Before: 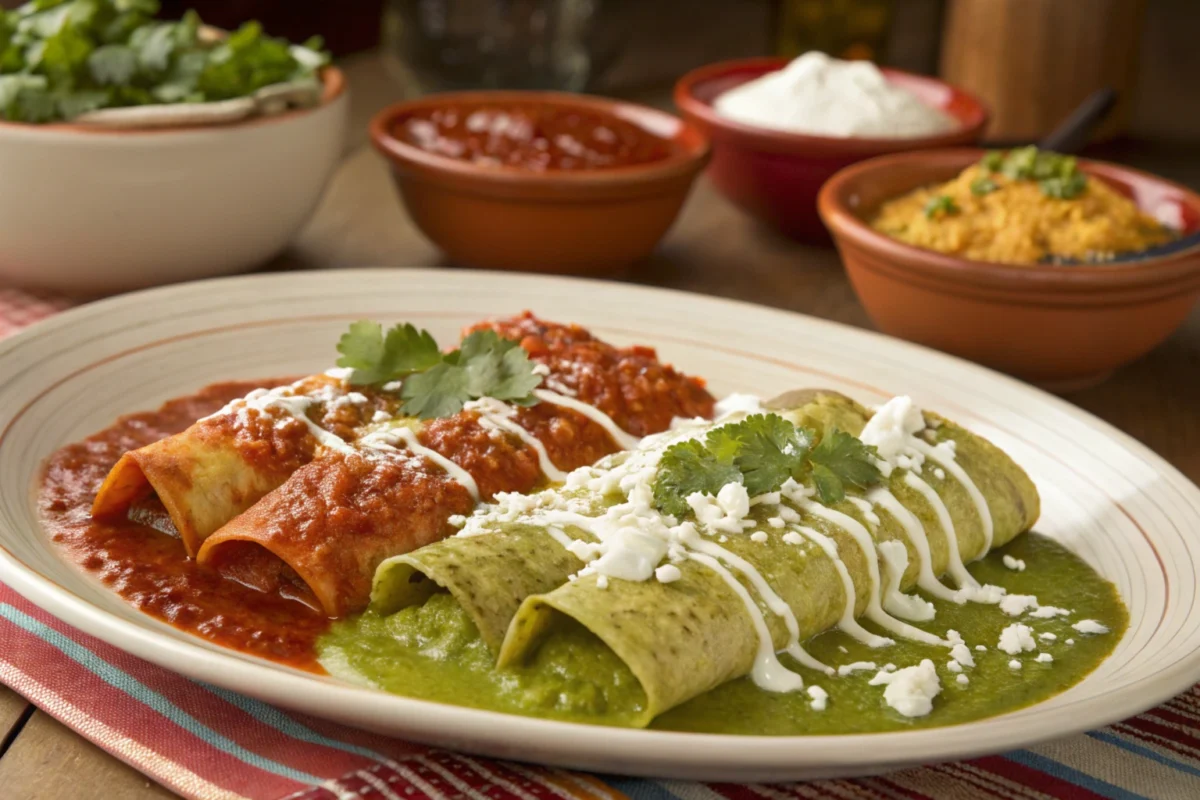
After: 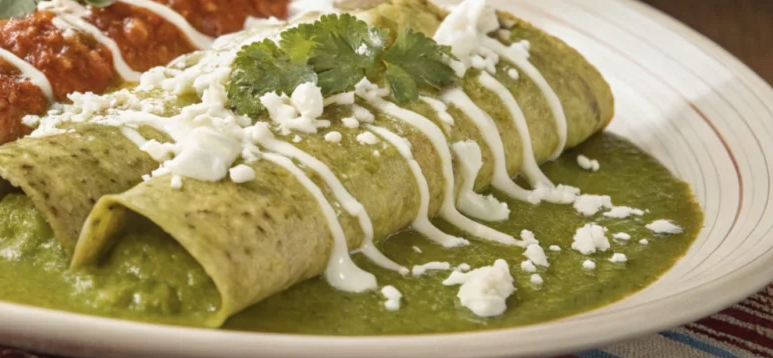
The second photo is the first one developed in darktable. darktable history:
crop and rotate: left 35.509%, top 50.238%, bottom 4.934%
contrast brightness saturation: contrast -0.15, brightness 0.05, saturation -0.12
local contrast: detail 142%
